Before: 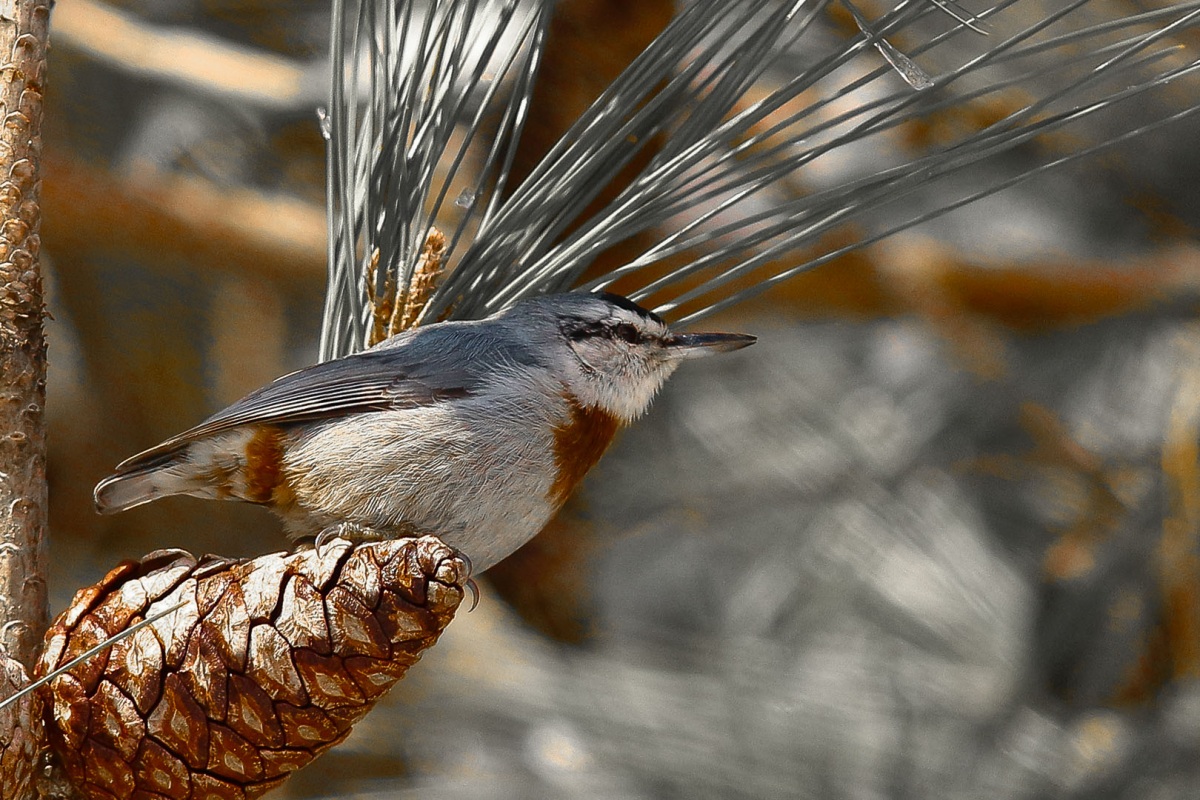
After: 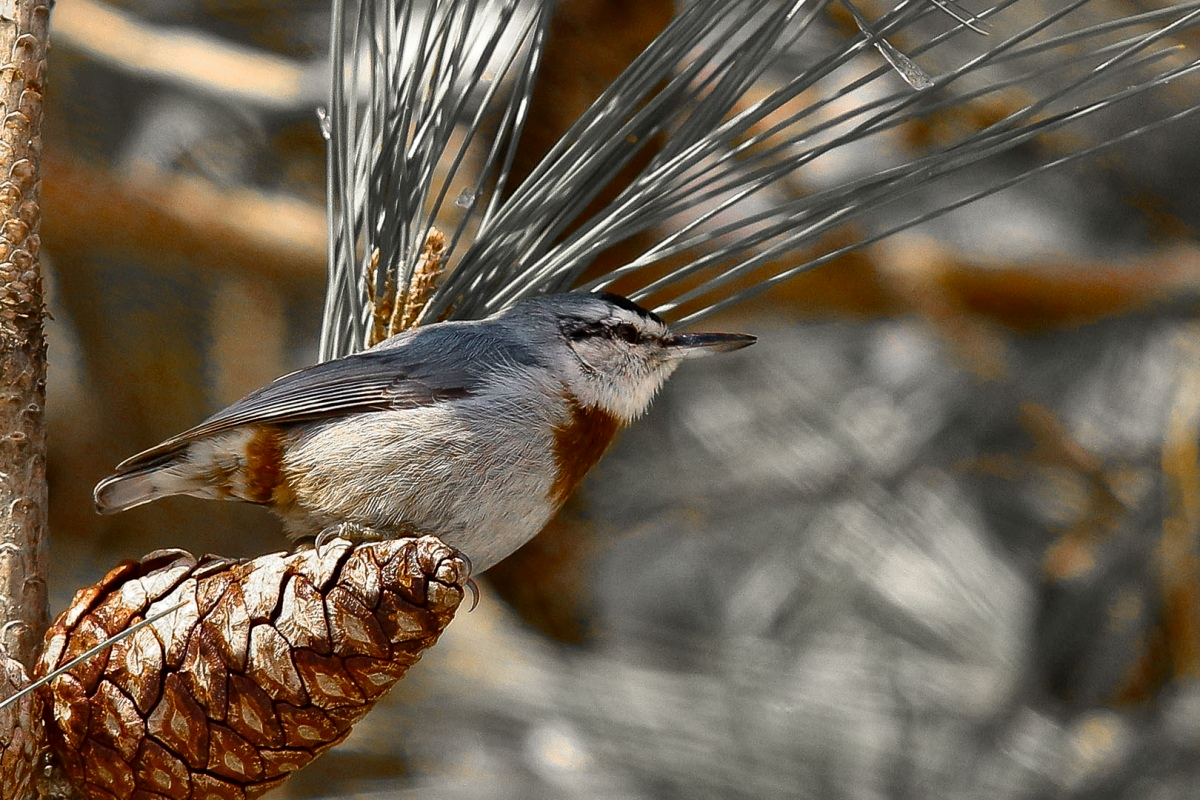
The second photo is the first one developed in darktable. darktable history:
local contrast: mode bilateral grid, contrast 20, coarseness 50, detail 133%, midtone range 0.2
